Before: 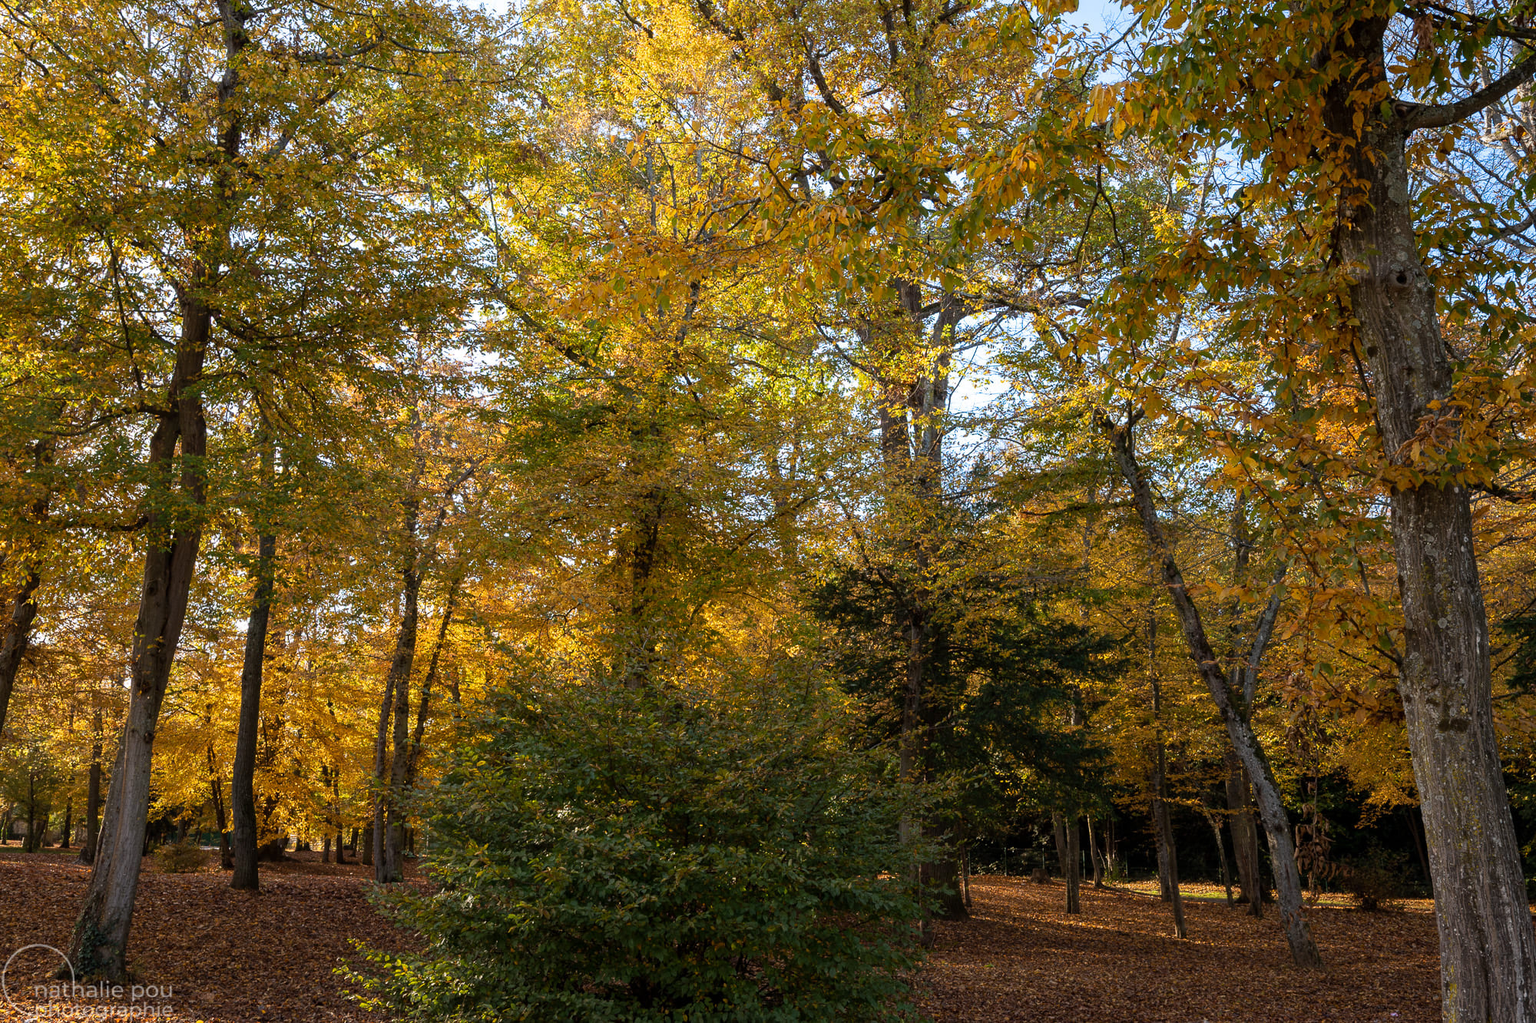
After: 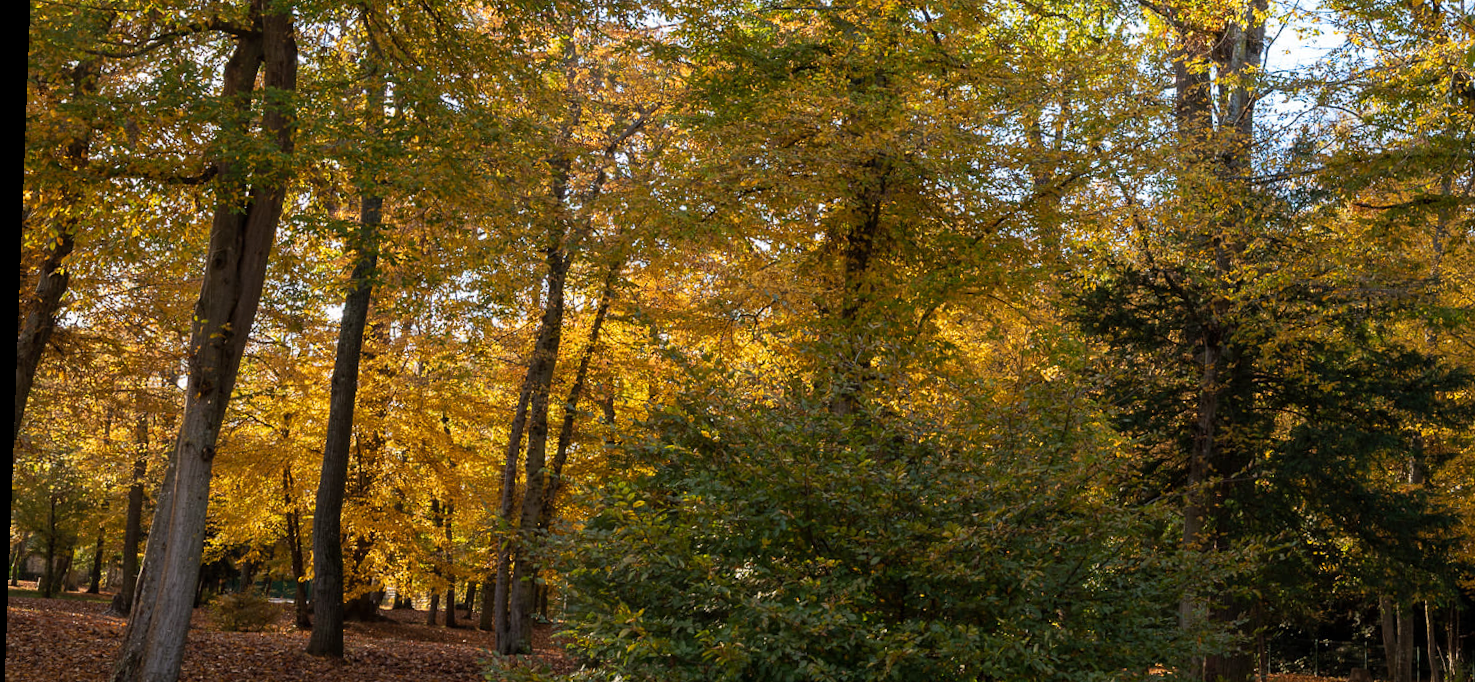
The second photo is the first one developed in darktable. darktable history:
crop: top 36.498%, right 27.964%, bottom 14.995%
rotate and perspective: rotation 2.17°, automatic cropping off
